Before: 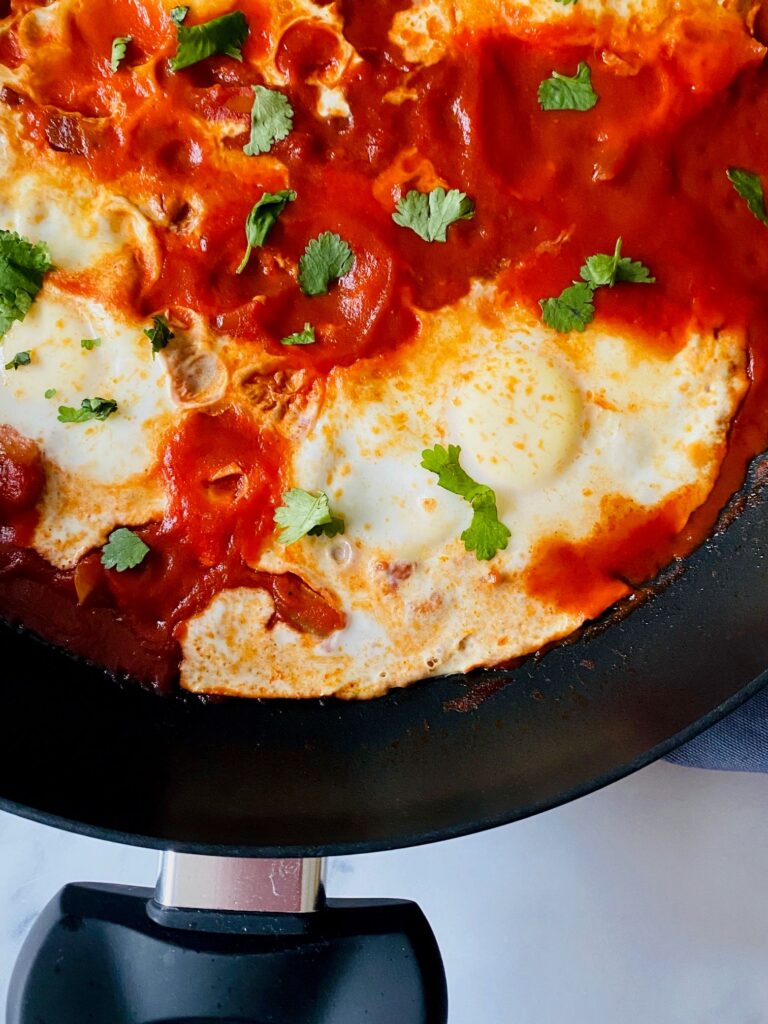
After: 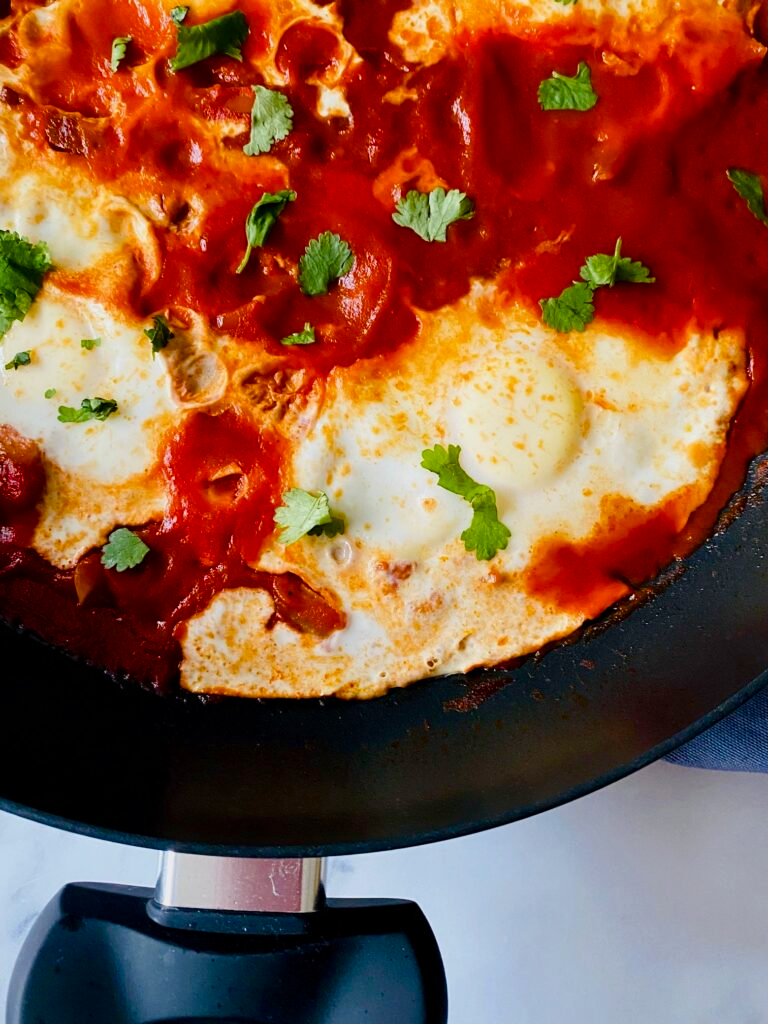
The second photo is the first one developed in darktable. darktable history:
color balance rgb: shadows lift › luminance -19.853%, perceptual saturation grading › global saturation 46.318%, perceptual saturation grading › highlights -50.569%, perceptual saturation grading › shadows 31.017%
